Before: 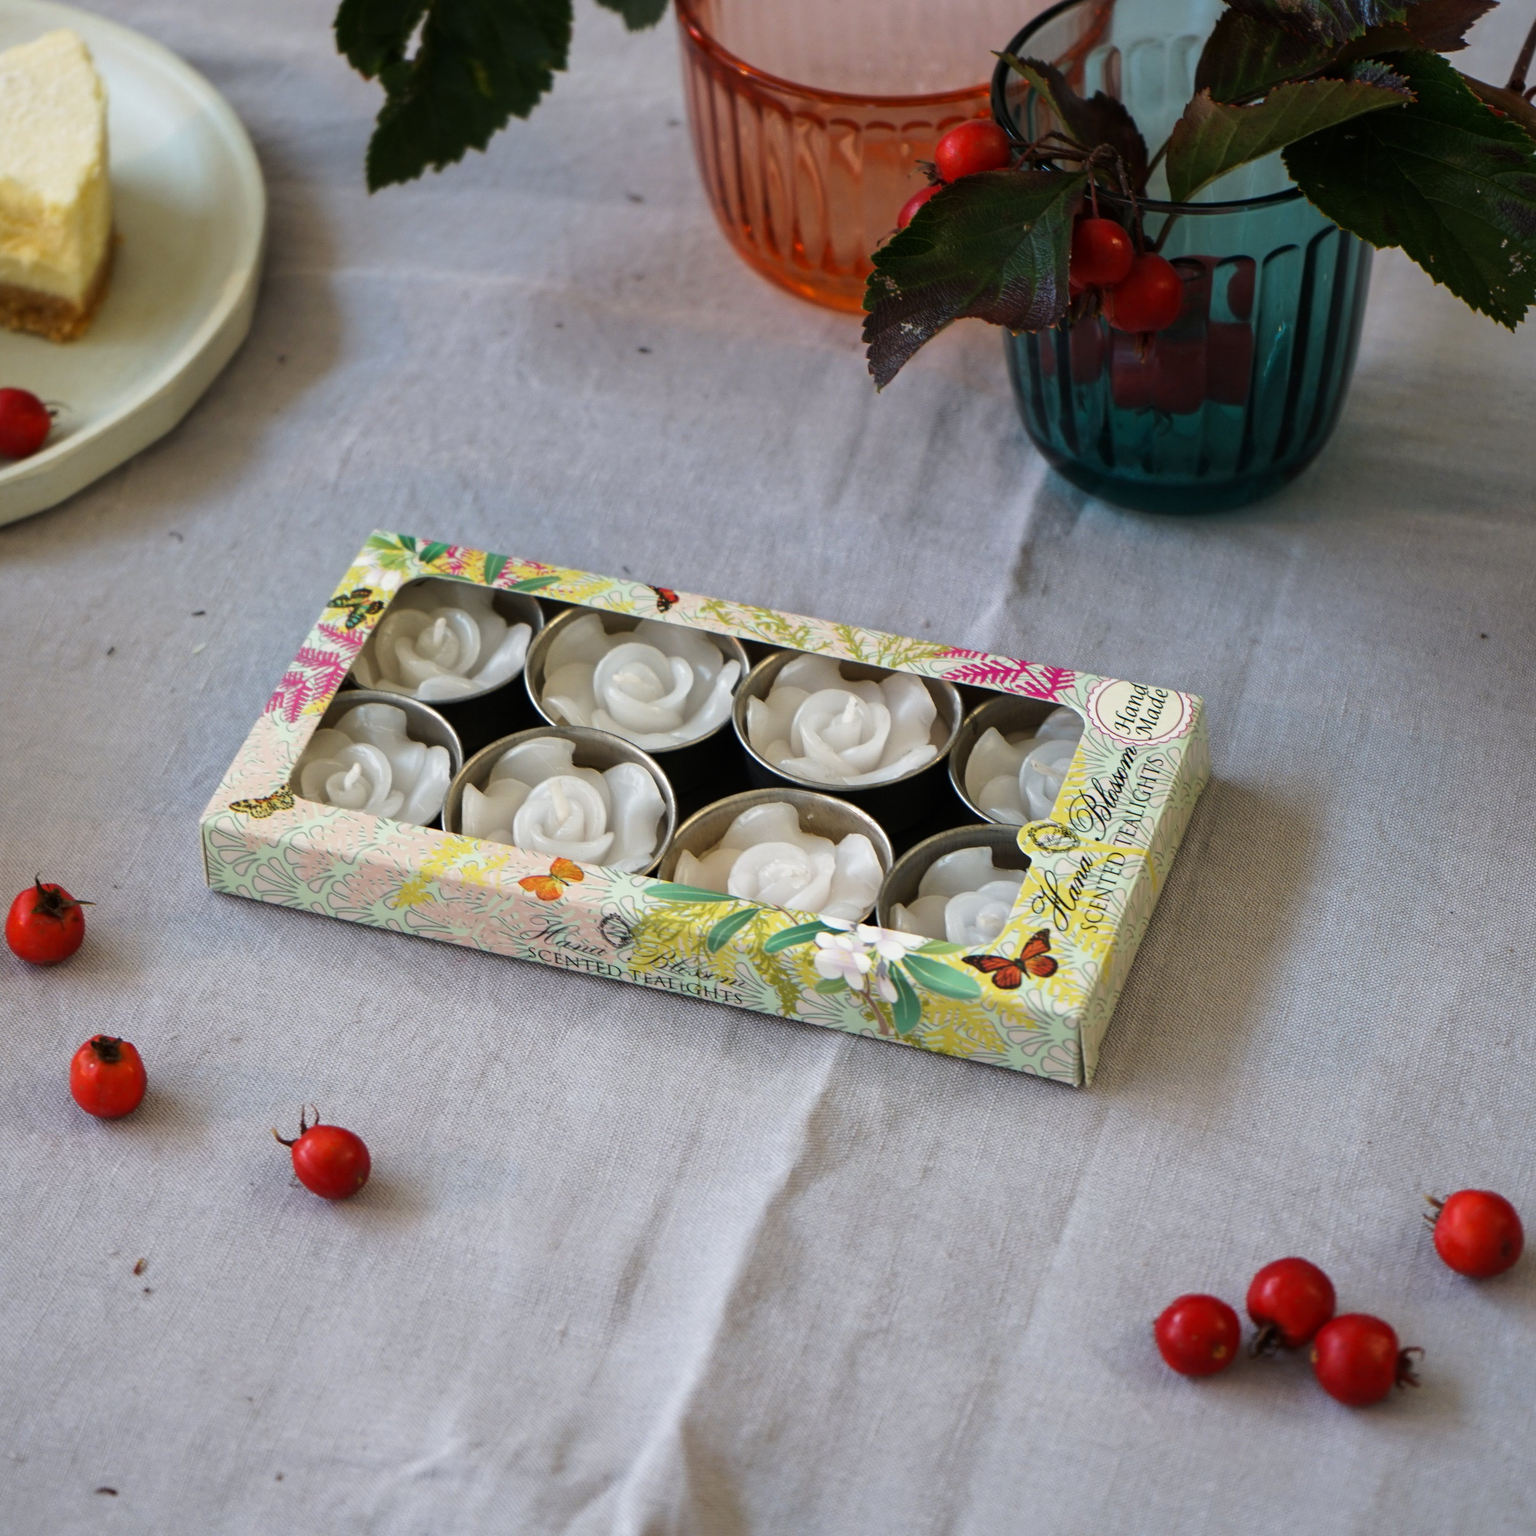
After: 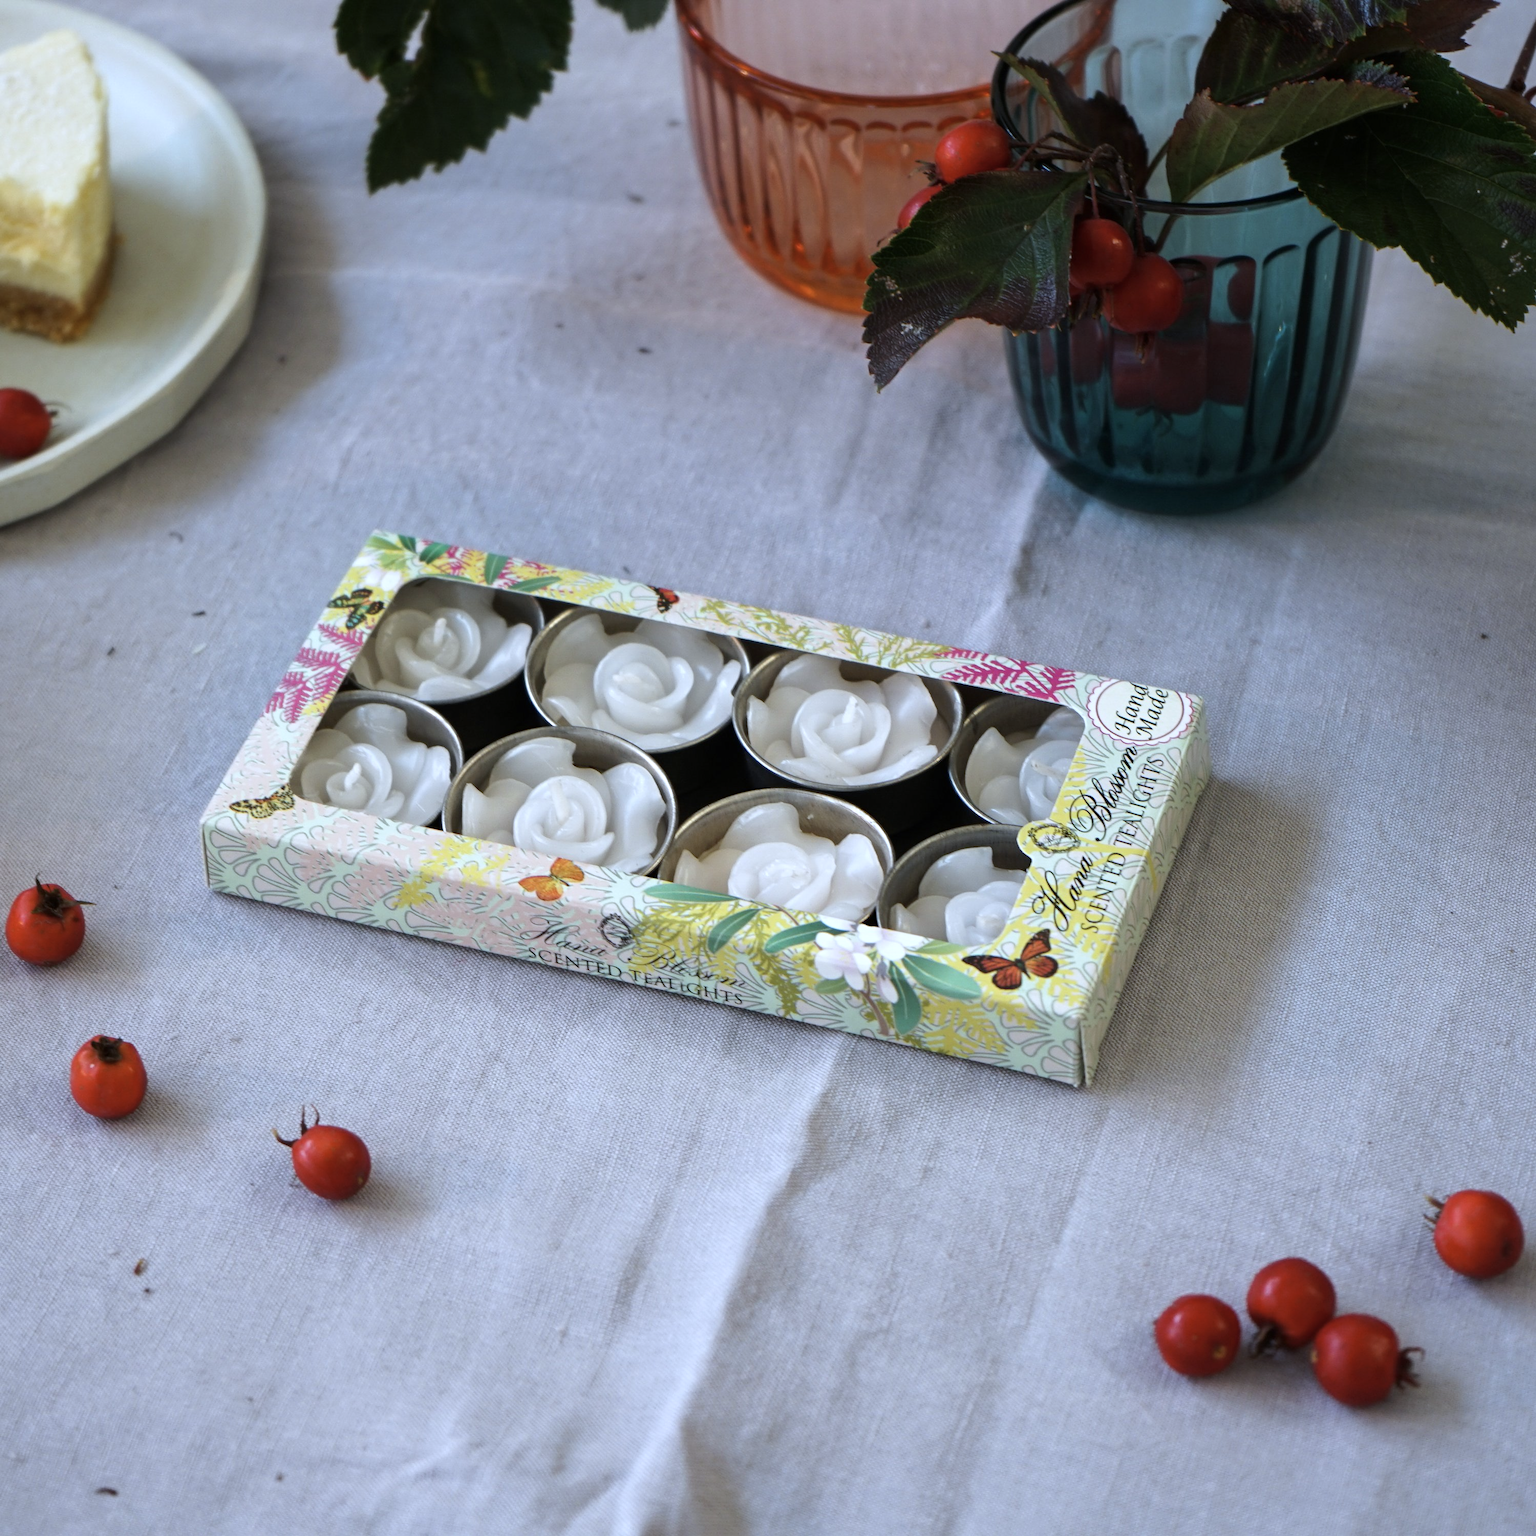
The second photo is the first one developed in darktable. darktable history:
white balance: red 0.926, green 1.003, blue 1.133
color correction: saturation 0.8
exposure: exposure 0.2 EV, compensate highlight preservation false
